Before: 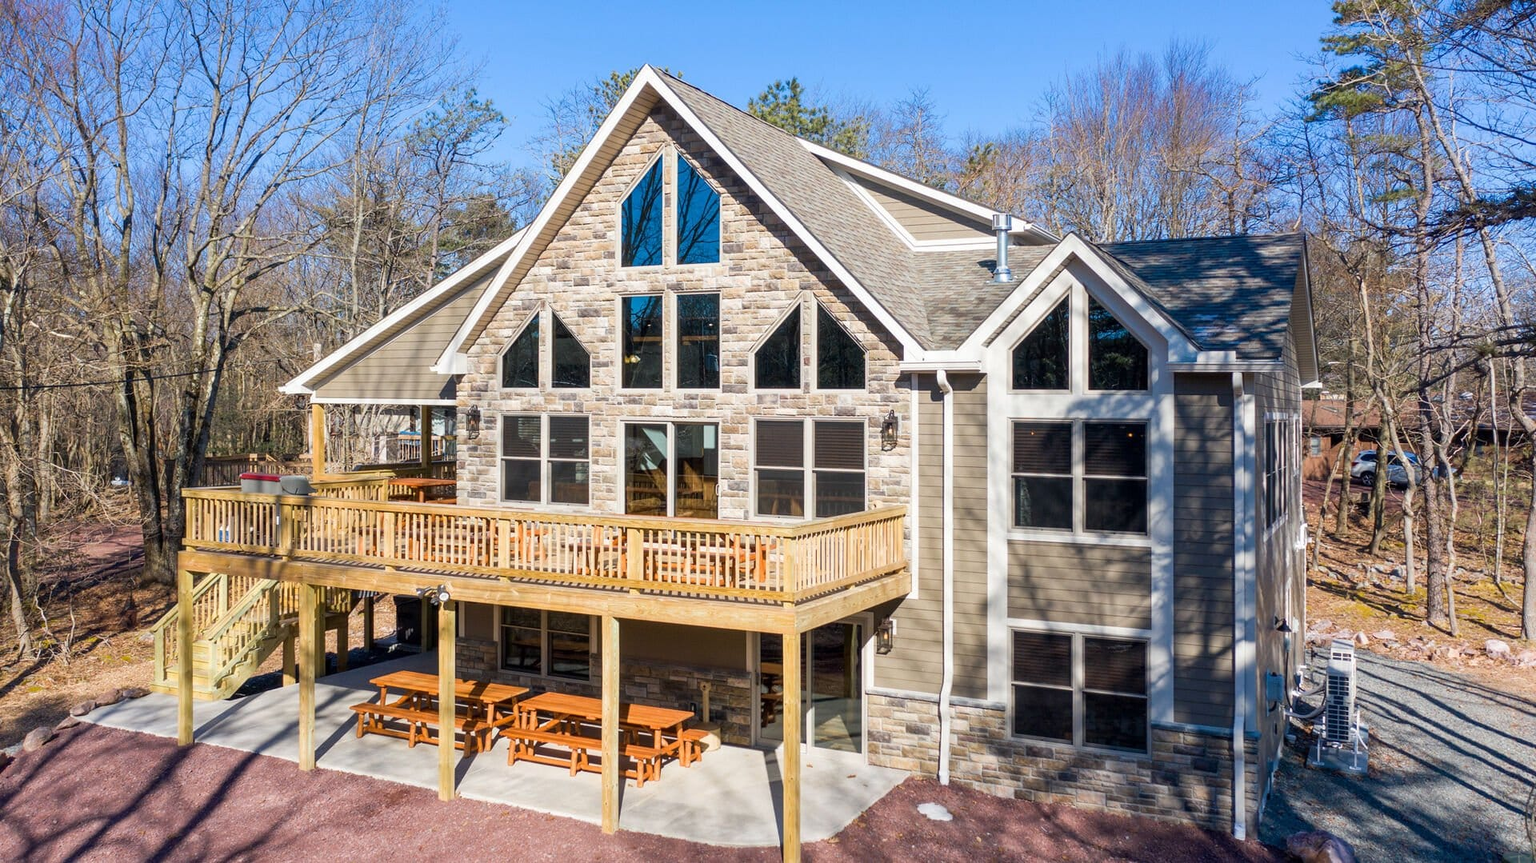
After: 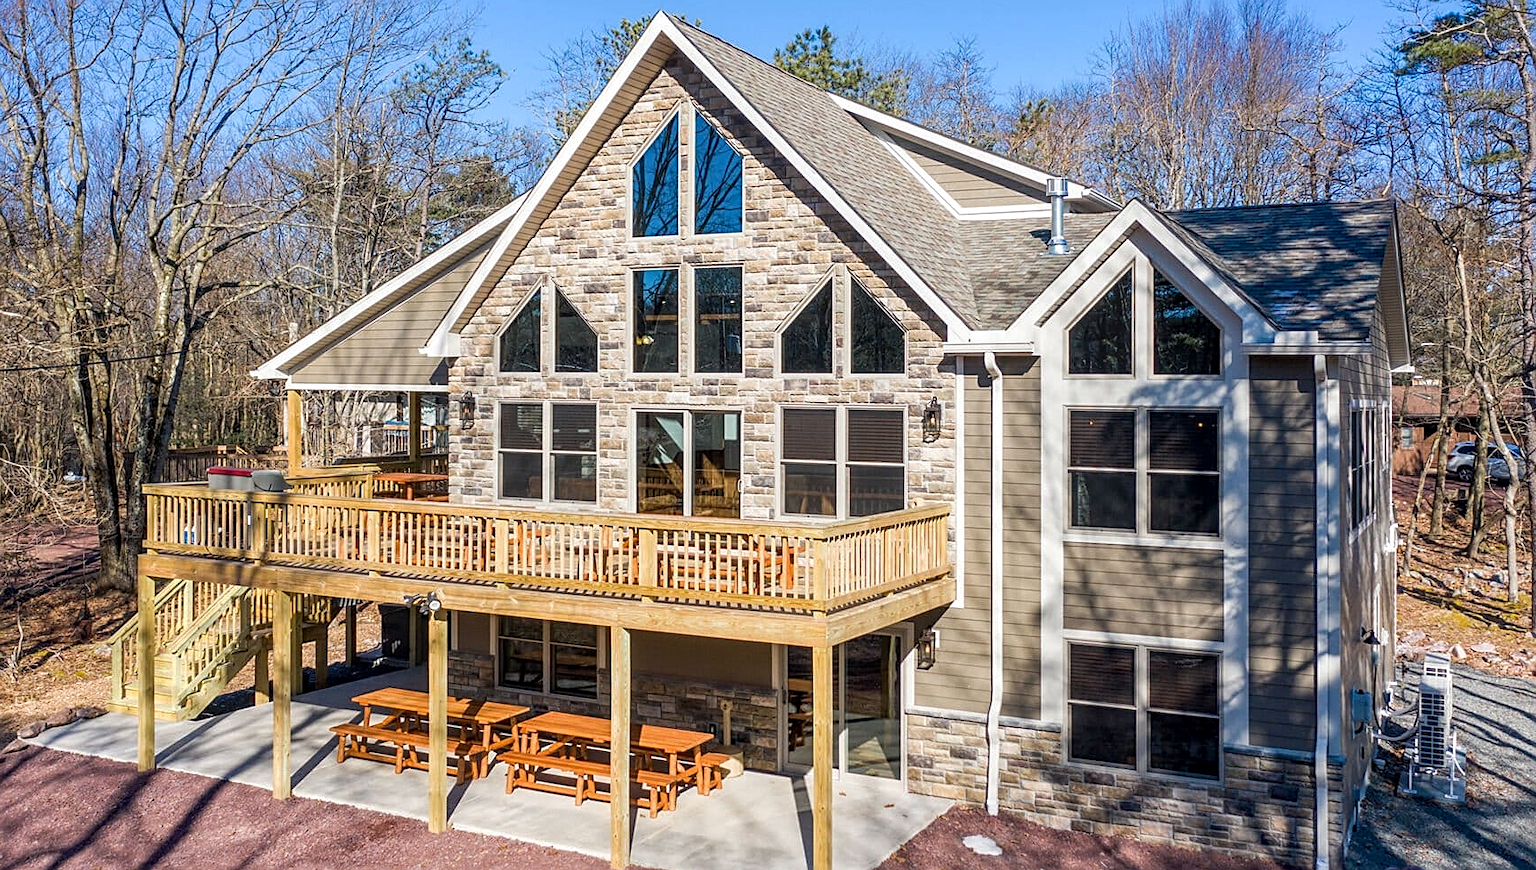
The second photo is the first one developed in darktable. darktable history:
crop: left 3.582%, top 6.372%, right 6.74%, bottom 3.252%
sharpen: on, module defaults
local contrast: on, module defaults
